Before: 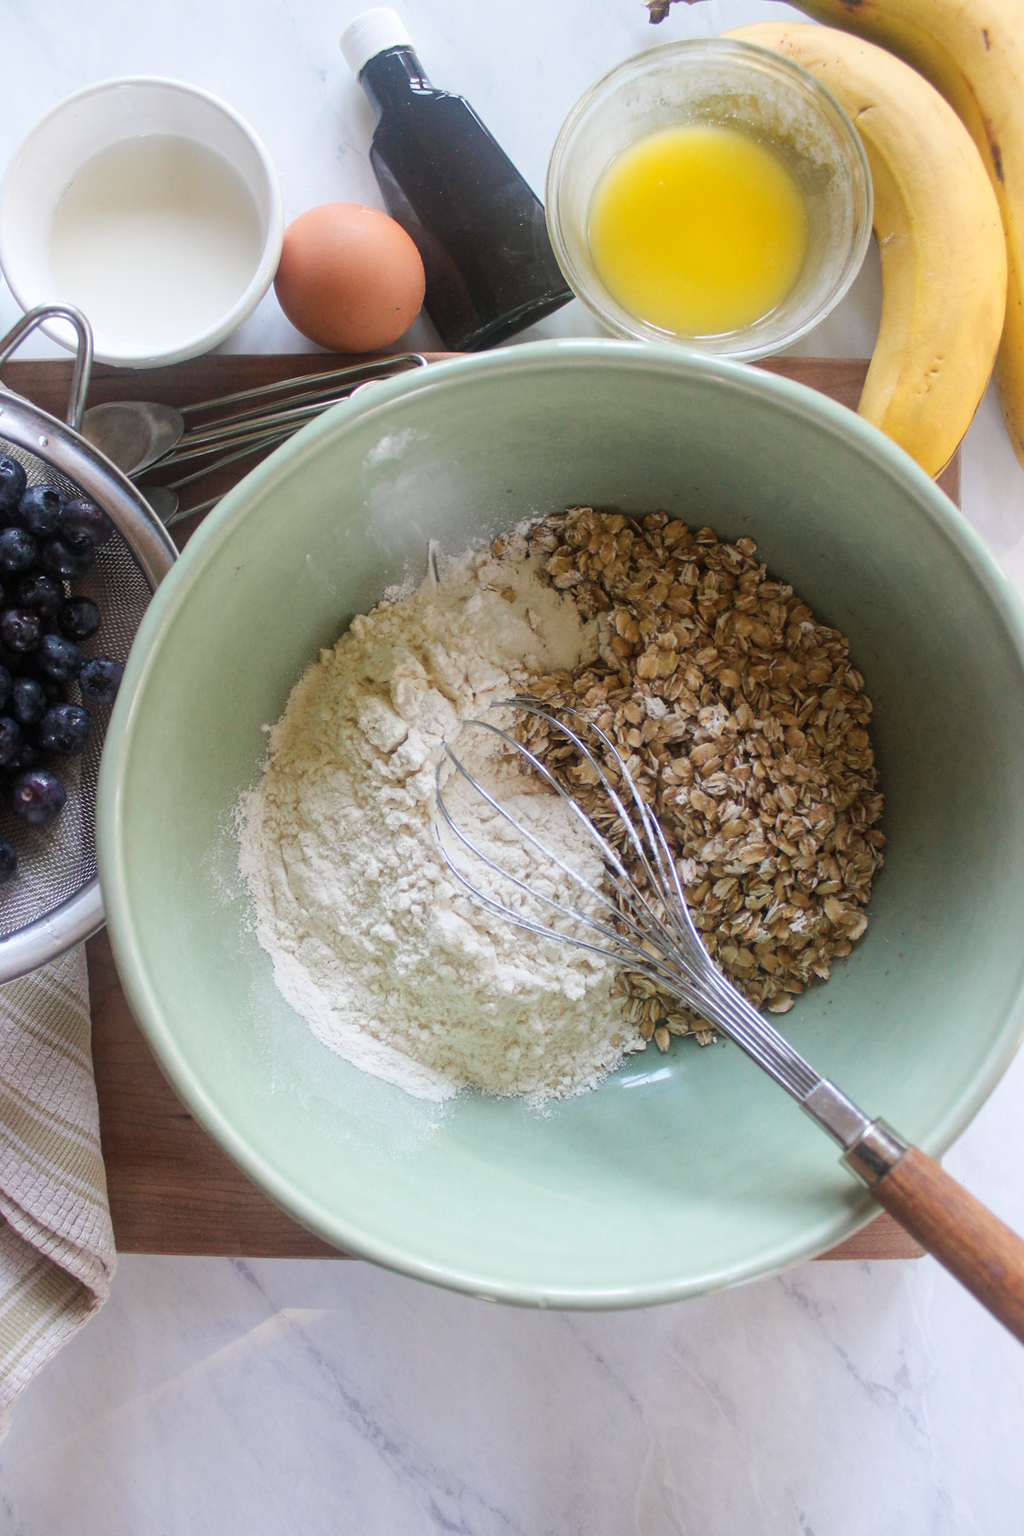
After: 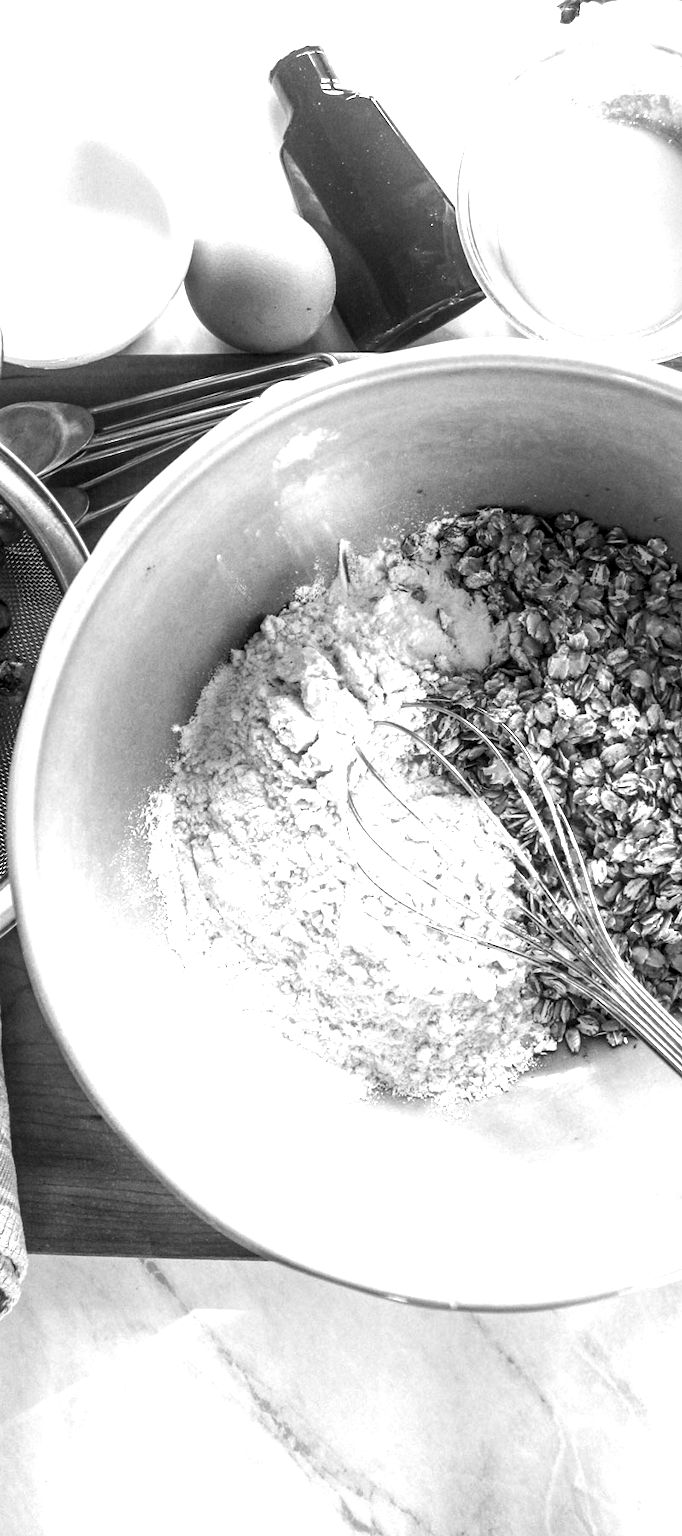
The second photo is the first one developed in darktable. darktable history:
base curve: curves: ch0 [(0, 0) (0.472, 0.455) (1, 1)], preserve colors none
monochrome: on, module defaults
exposure: exposure 0.636 EV, compensate highlight preservation false
color balance rgb: linear chroma grading › global chroma 16.62%, perceptual saturation grading › highlights -8.63%, perceptual saturation grading › mid-tones 18.66%, perceptual saturation grading › shadows 28.49%, perceptual brilliance grading › highlights 14.22%, perceptual brilliance grading › shadows -18.96%, global vibrance 27.71%
crop and rotate: left 8.786%, right 24.548%
local contrast: detail 160%
